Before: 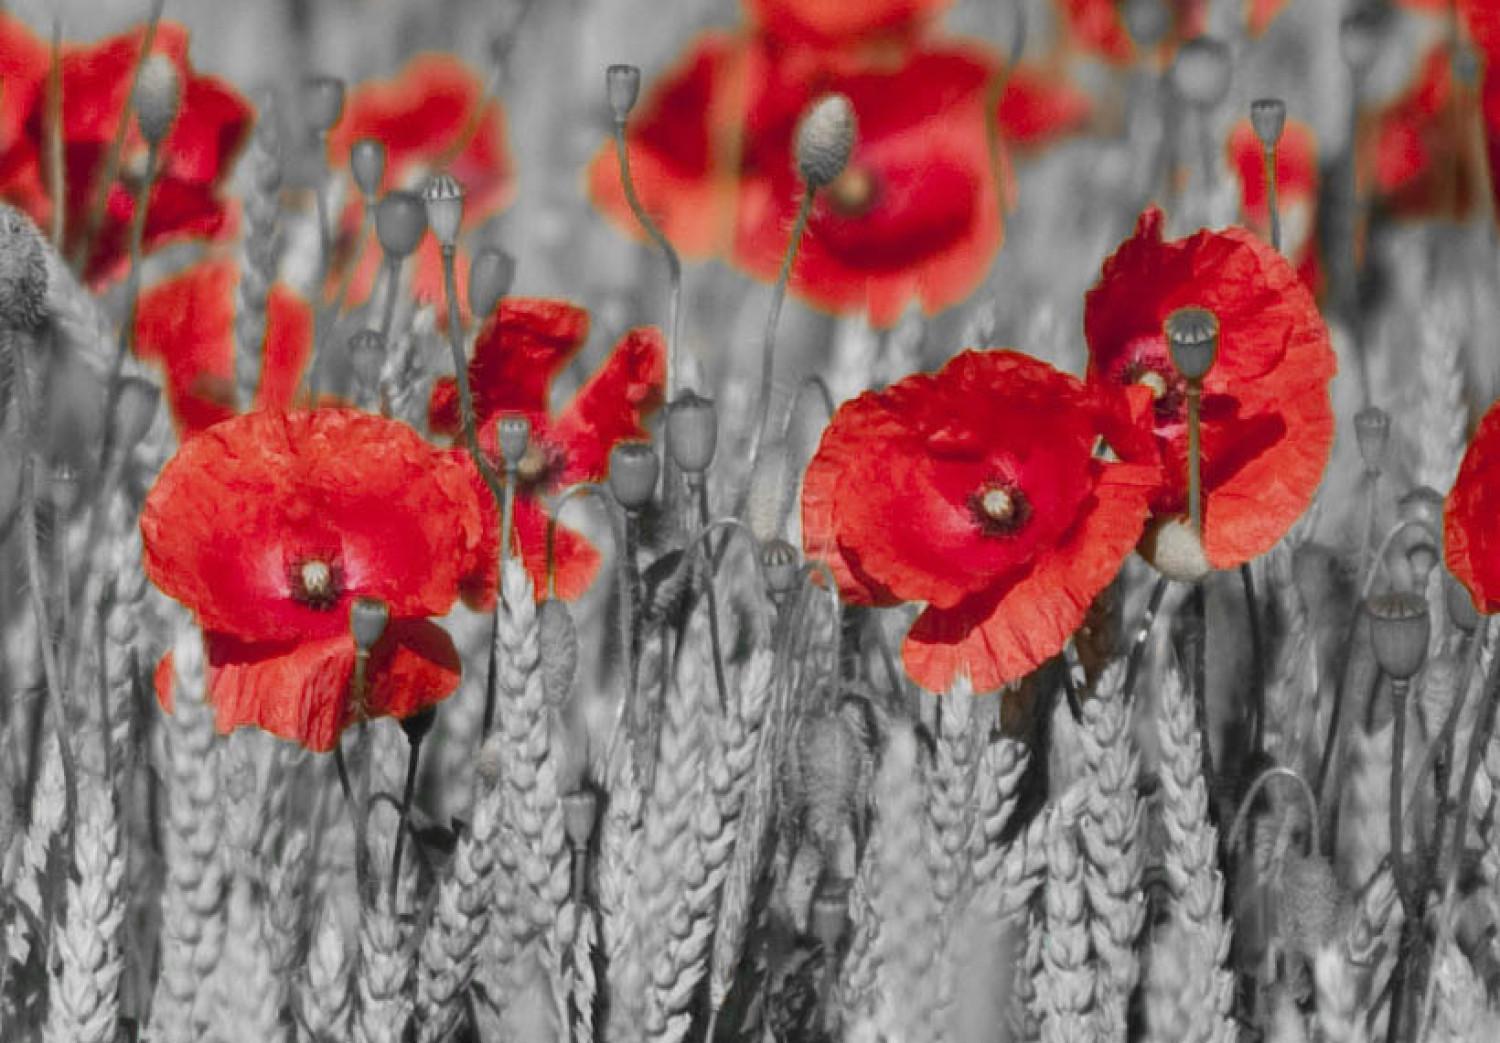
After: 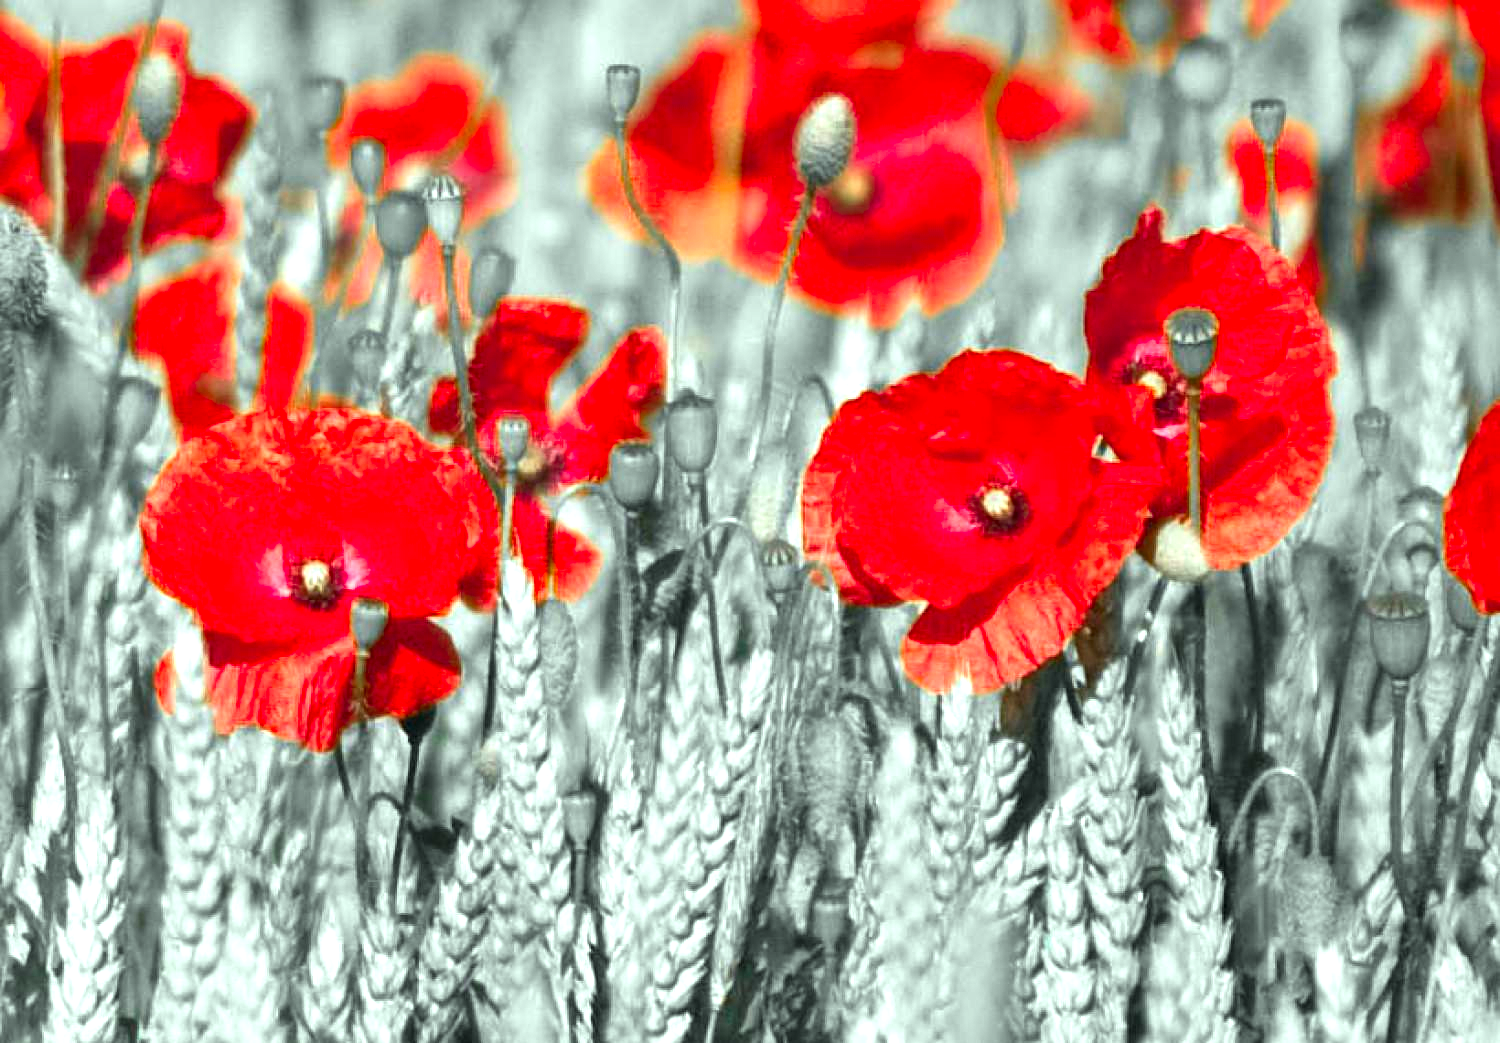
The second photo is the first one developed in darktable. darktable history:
exposure: black level correction 0, exposure 1 EV, compensate highlight preservation false
color correction: highlights a* -7.64, highlights b* 1.58, shadows a* -3.27, saturation 1.43
contrast equalizer: octaves 7, y [[0.526, 0.53, 0.532, 0.532, 0.53, 0.525], [0.5 ×6], [0.5 ×6], [0 ×6], [0 ×6]], mix 0.608
local contrast: mode bilateral grid, contrast 21, coarseness 51, detail 130%, midtone range 0.2
sharpen: amount 0.215
